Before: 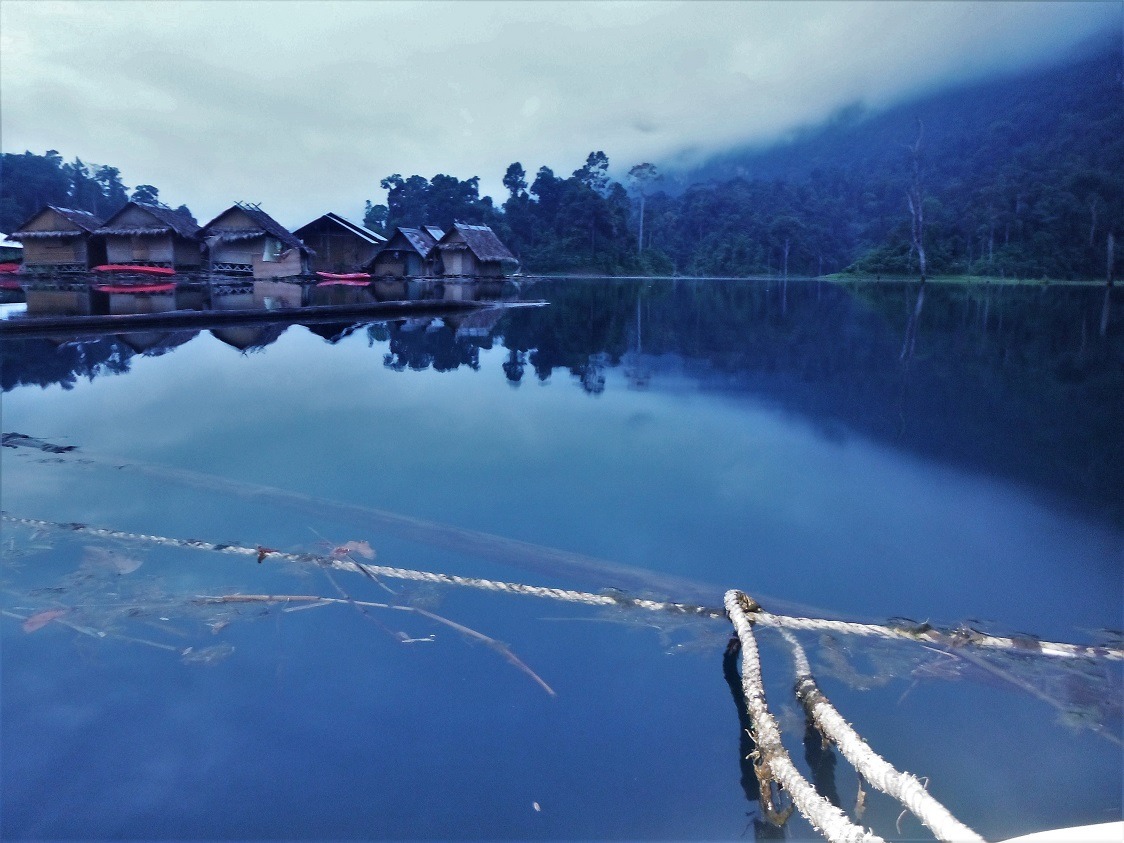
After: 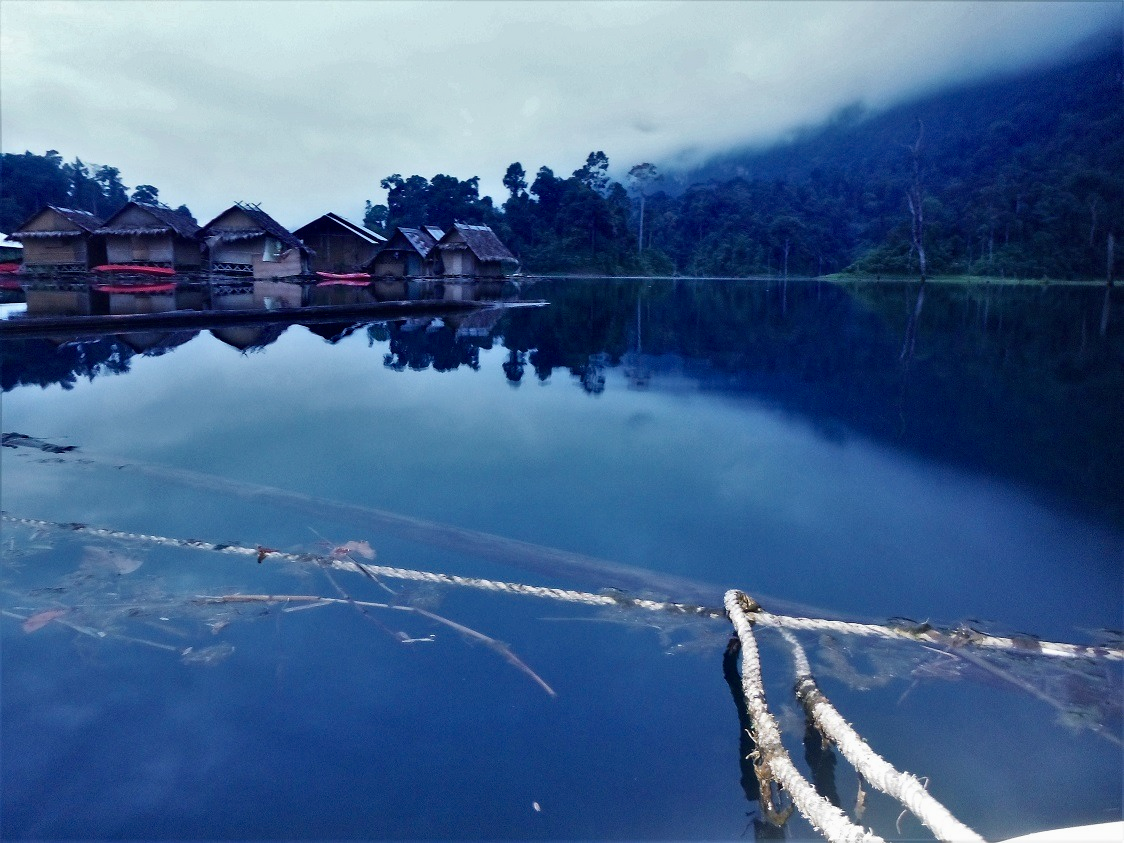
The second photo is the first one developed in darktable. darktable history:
color balance rgb: linear chroma grading › shadows -8%, linear chroma grading › global chroma 10%, perceptual saturation grading › global saturation 2%, perceptual saturation grading › highlights -2%, perceptual saturation grading › mid-tones 4%, perceptual saturation grading › shadows 8%, perceptual brilliance grading › global brilliance 2%, perceptual brilliance grading › highlights -4%, global vibrance 16%, saturation formula JzAzBz (2021)
contrast brightness saturation: contrast 0.11, saturation -0.17
